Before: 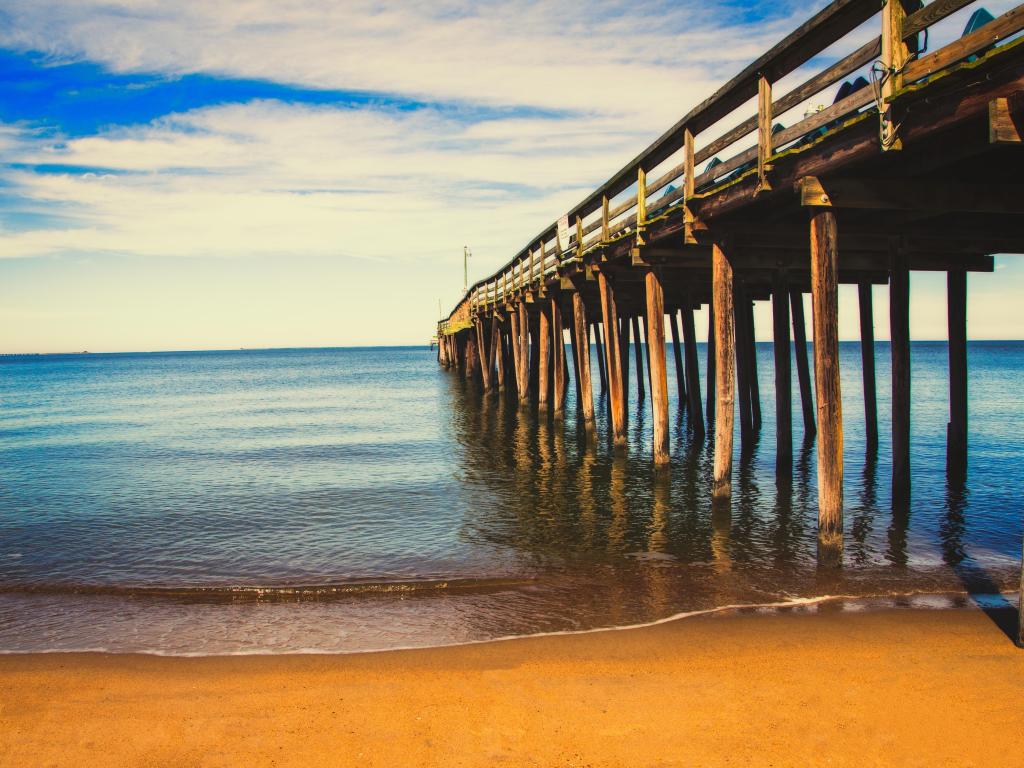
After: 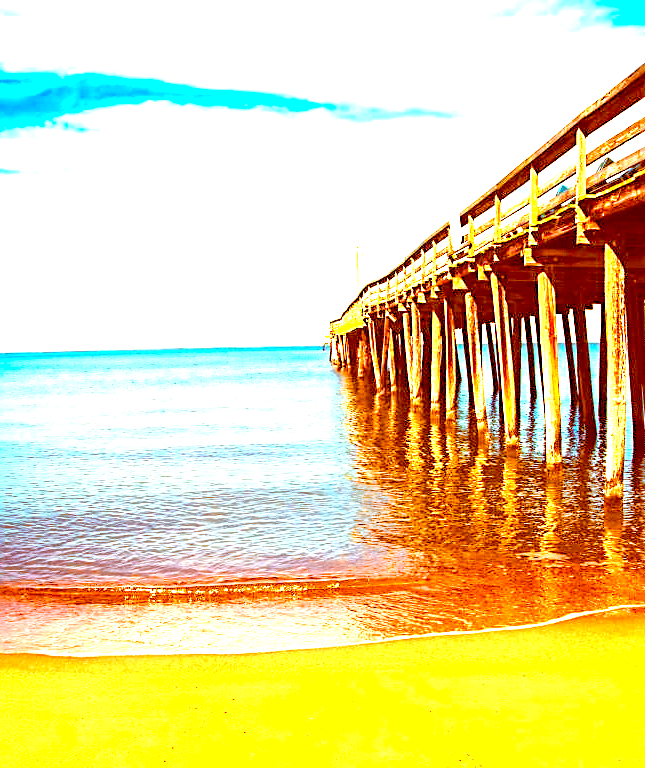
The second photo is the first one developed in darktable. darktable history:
color balance rgb: global offset › chroma 0.396%, global offset › hue 33.22°, perceptual saturation grading › global saturation 36.266%, perceptual brilliance grading › global brilliance 24.166%
crop: left 10.597%, right 26.393%
color zones: curves: ch0 [(0.018, 0.548) (0.224, 0.64) (0.425, 0.447) (0.675, 0.575) (0.732, 0.579)]; ch1 [(0.066, 0.487) (0.25, 0.5) (0.404, 0.43) (0.75, 0.421) (0.956, 0.421)]; ch2 [(0.044, 0.561) (0.215, 0.465) (0.399, 0.544) (0.465, 0.548) (0.614, 0.447) (0.724, 0.43) (0.882, 0.623) (0.956, 0.632)]
color correction: highlights a* -2.19, highlights b* -18.44
levels: levels [0.036, 0.364, 0.827]
contrast brightness saturation: contrast 0.158, saturation 0.323
sharpen: on, module defaults
